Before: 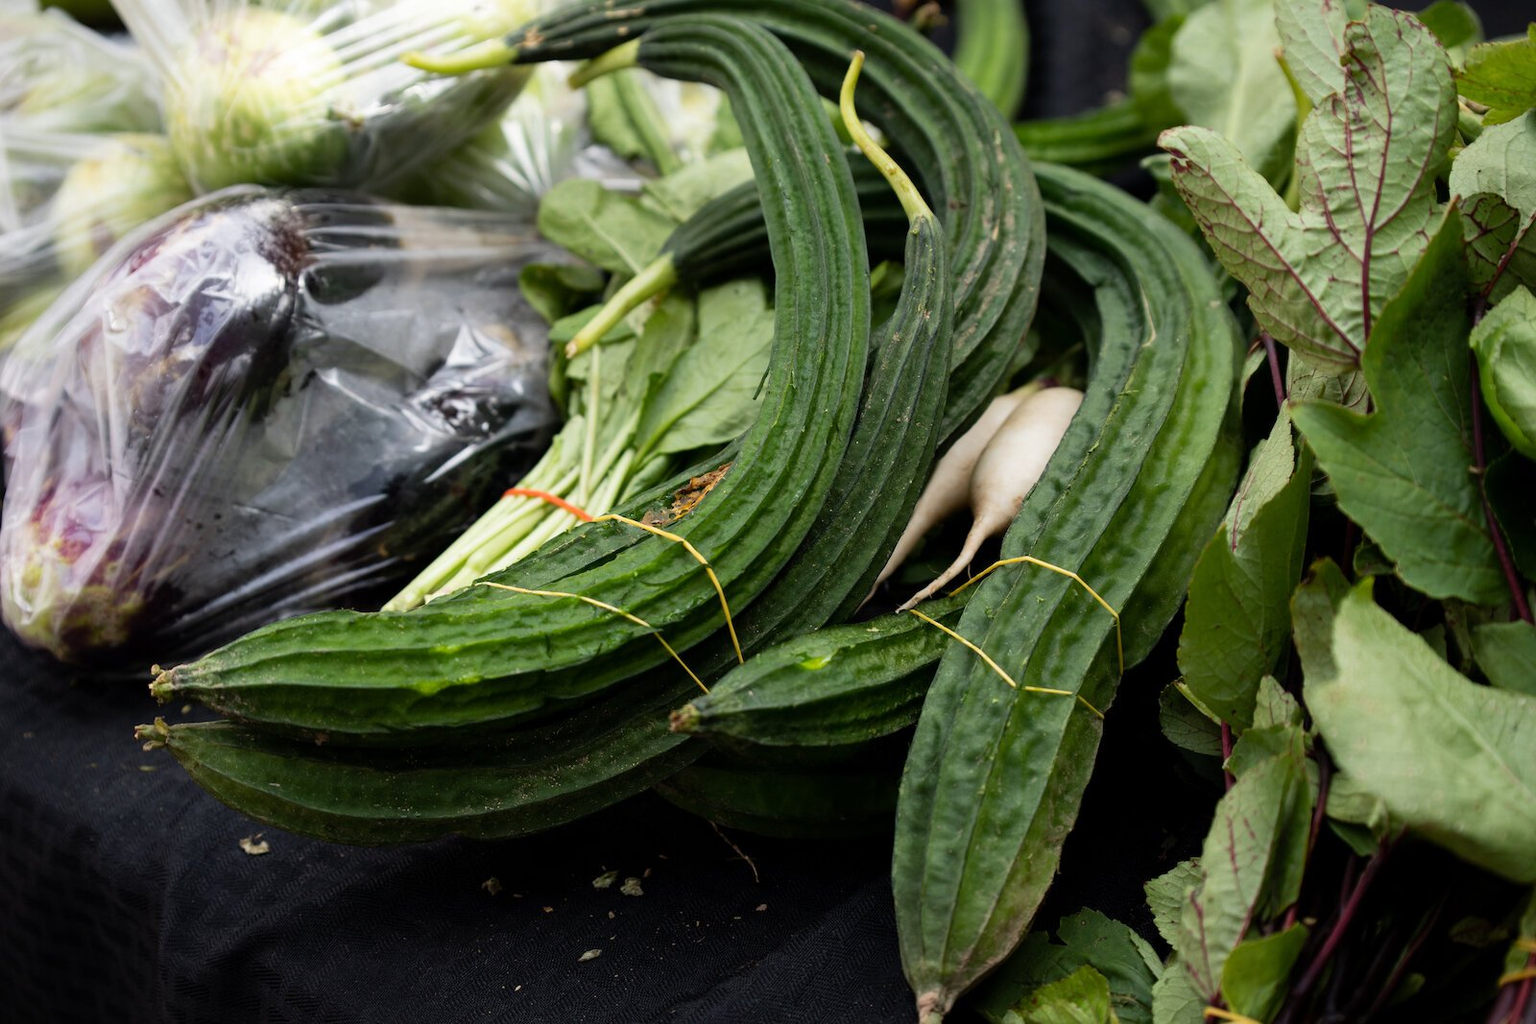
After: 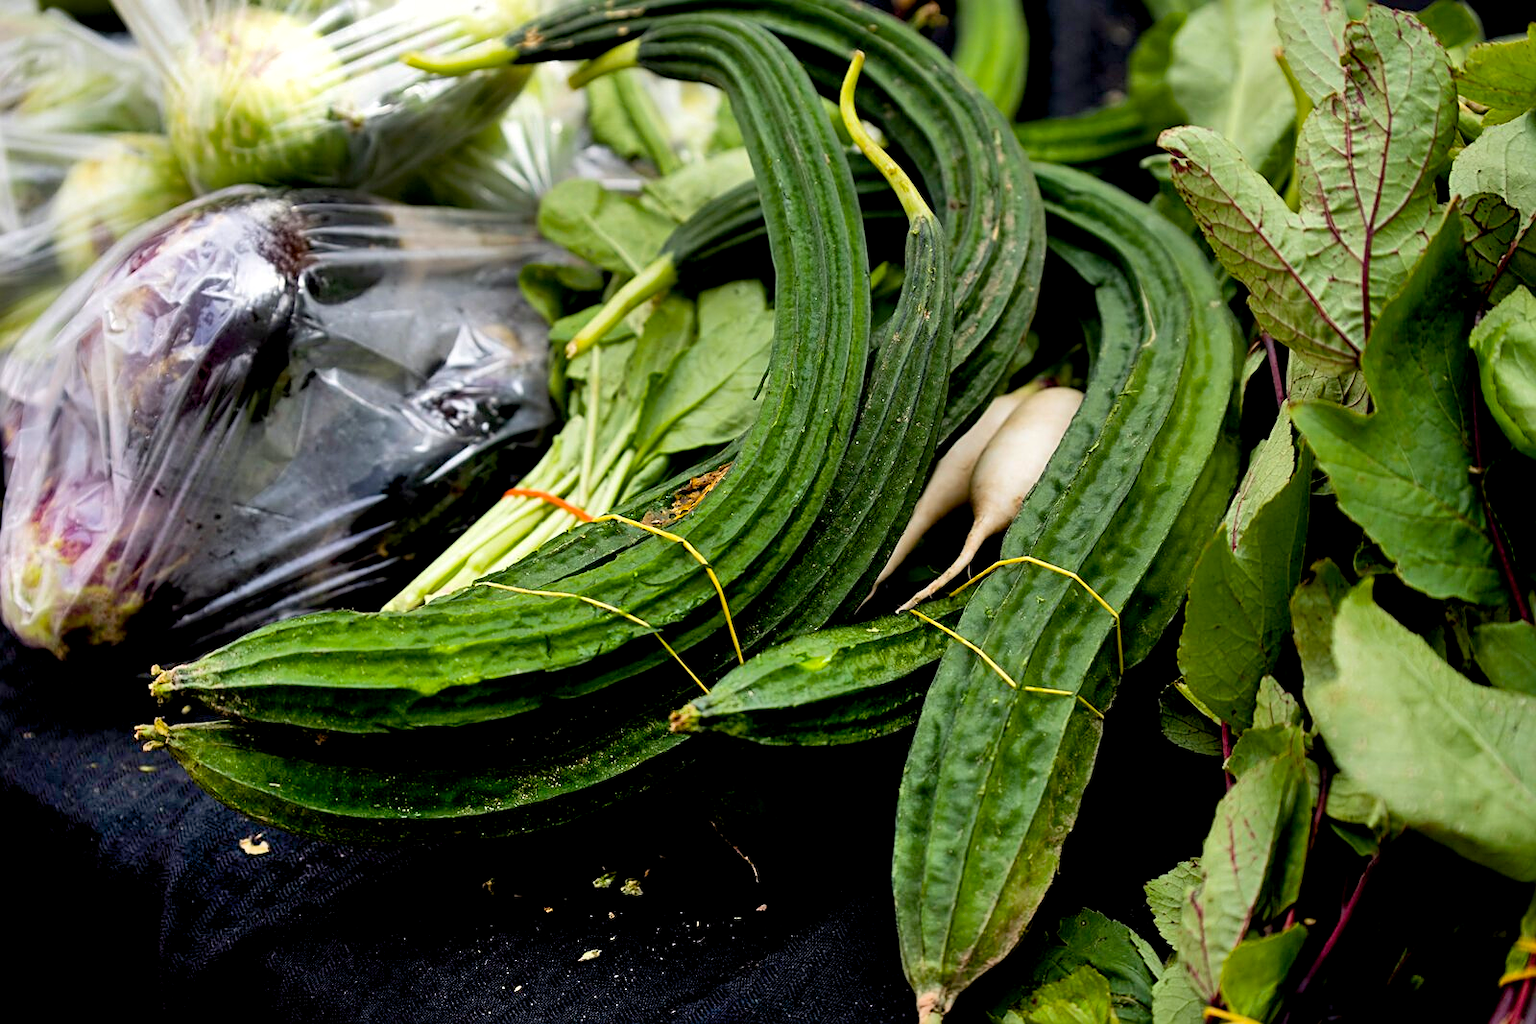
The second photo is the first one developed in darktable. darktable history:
color balance rgb: perceptual saturation grading › global saturation 20%, global vibrance 20%
exposure: black level correction 0.009, exposure 0.119 EV, compensate highlight preservation false
sharpen: on, module defaults
shadows and highlights: low approximation 0.01, soften with gaussian
